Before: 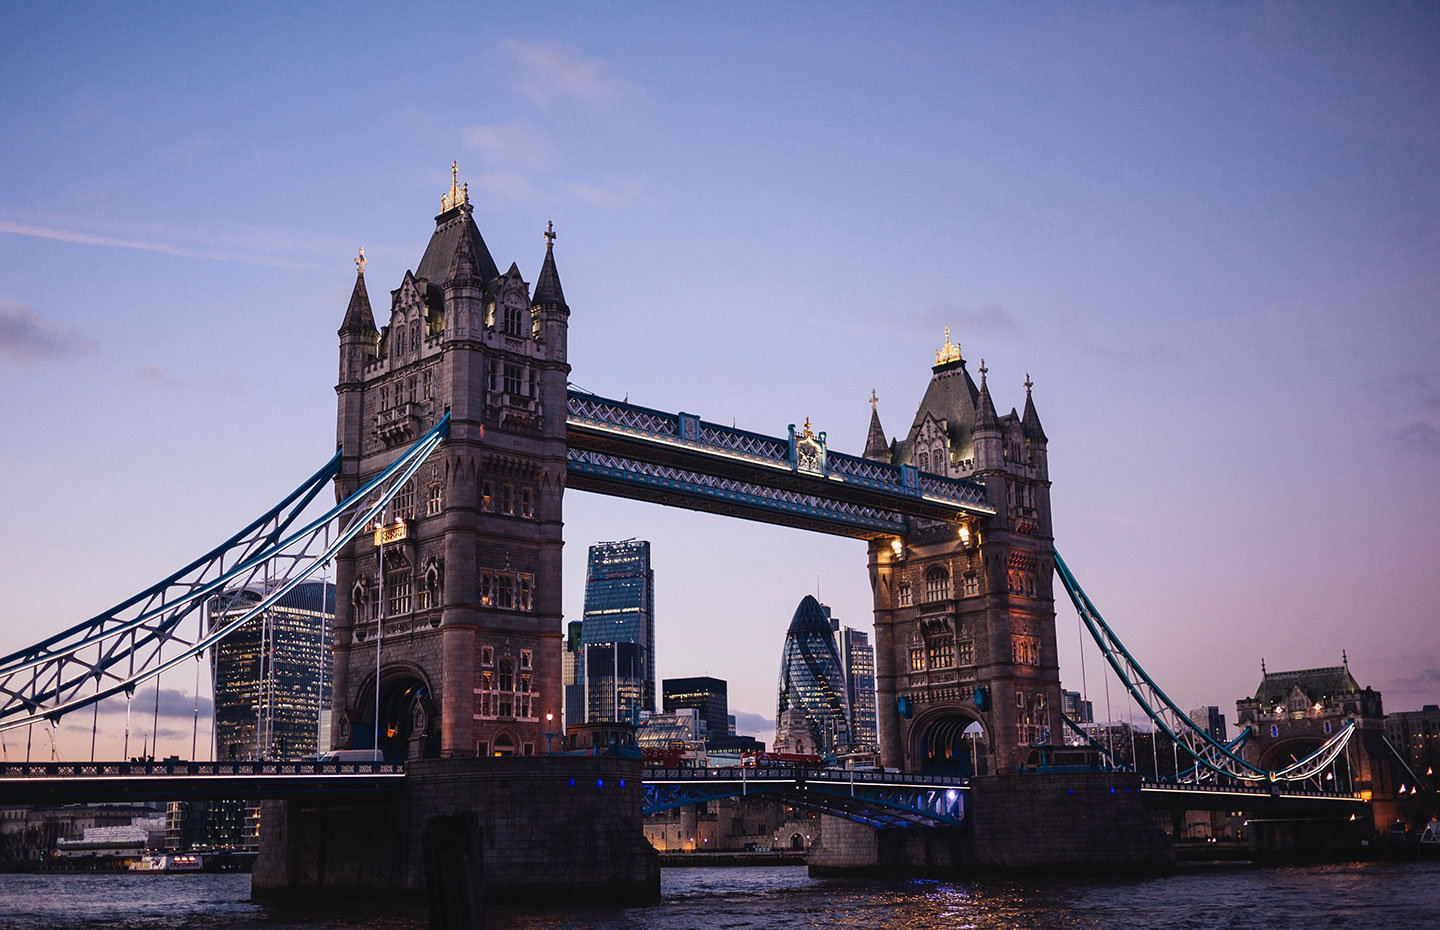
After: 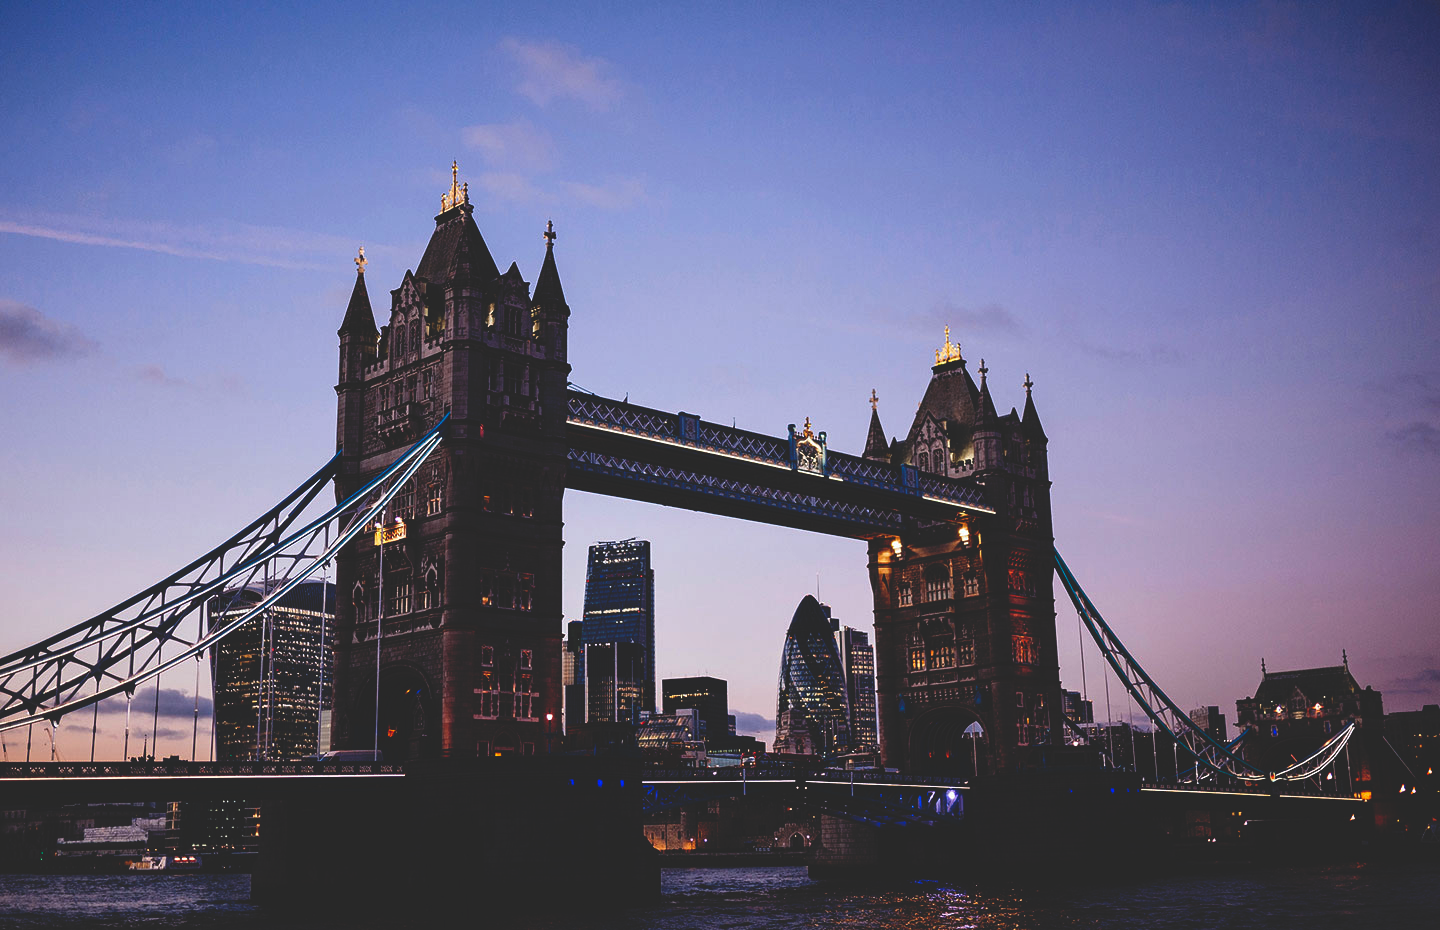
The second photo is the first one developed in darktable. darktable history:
tone equalizer: on, module defaults
base curve: curves: ch0 [(0, 0.02) (0.083, 0.036) (1, 1)], preserve colors none
